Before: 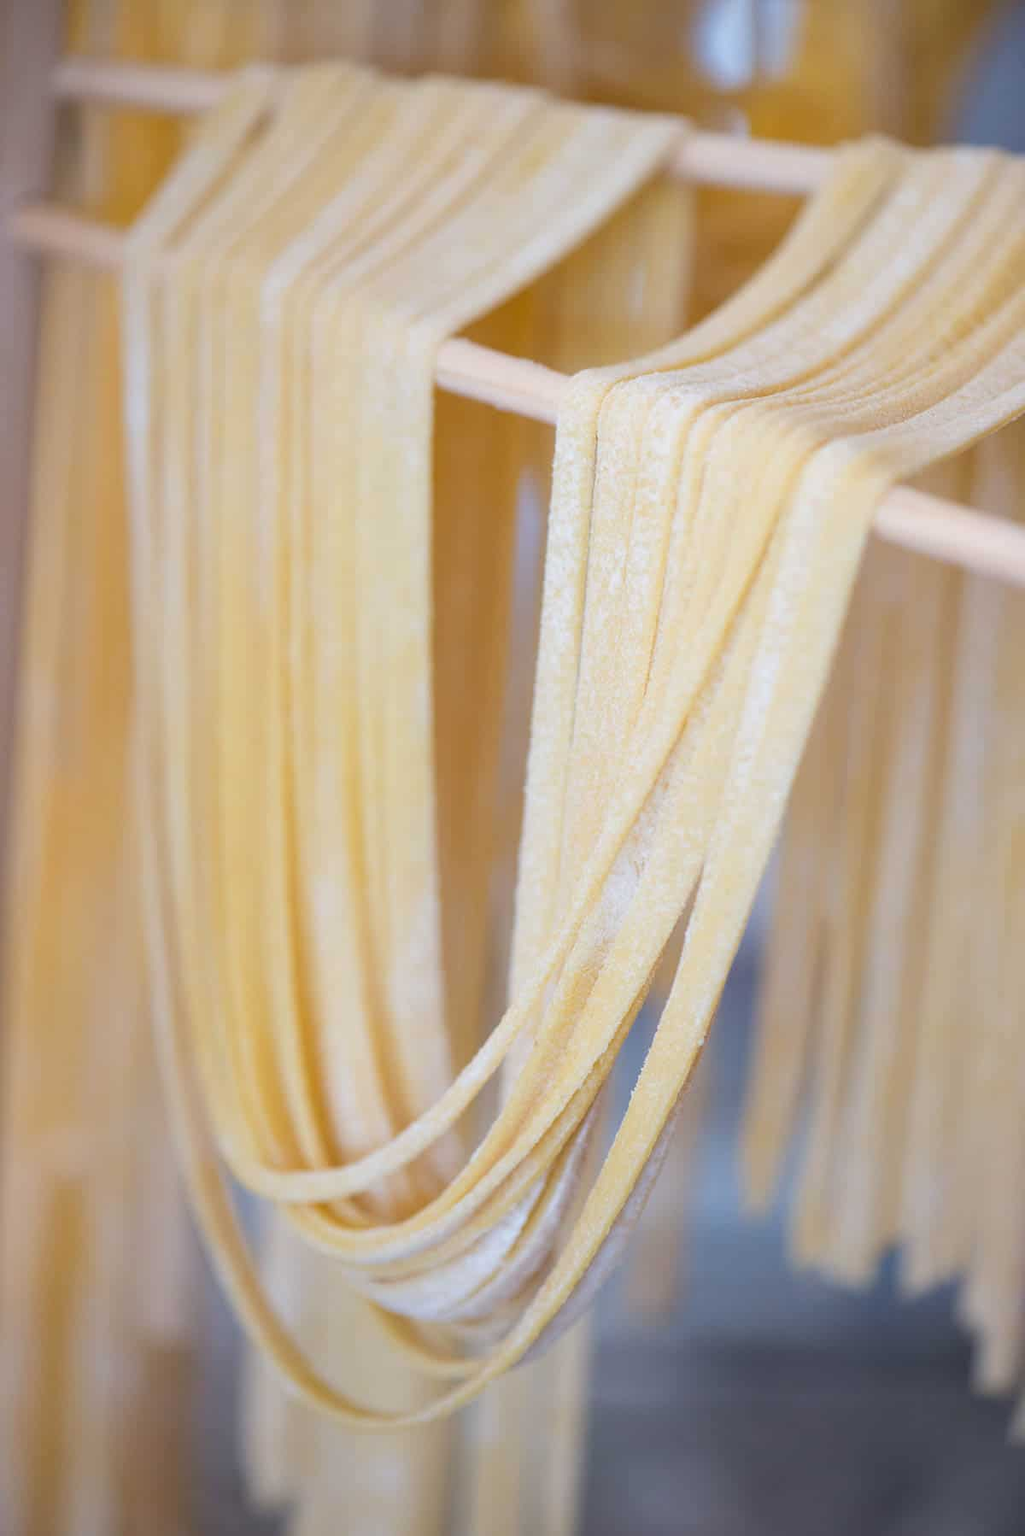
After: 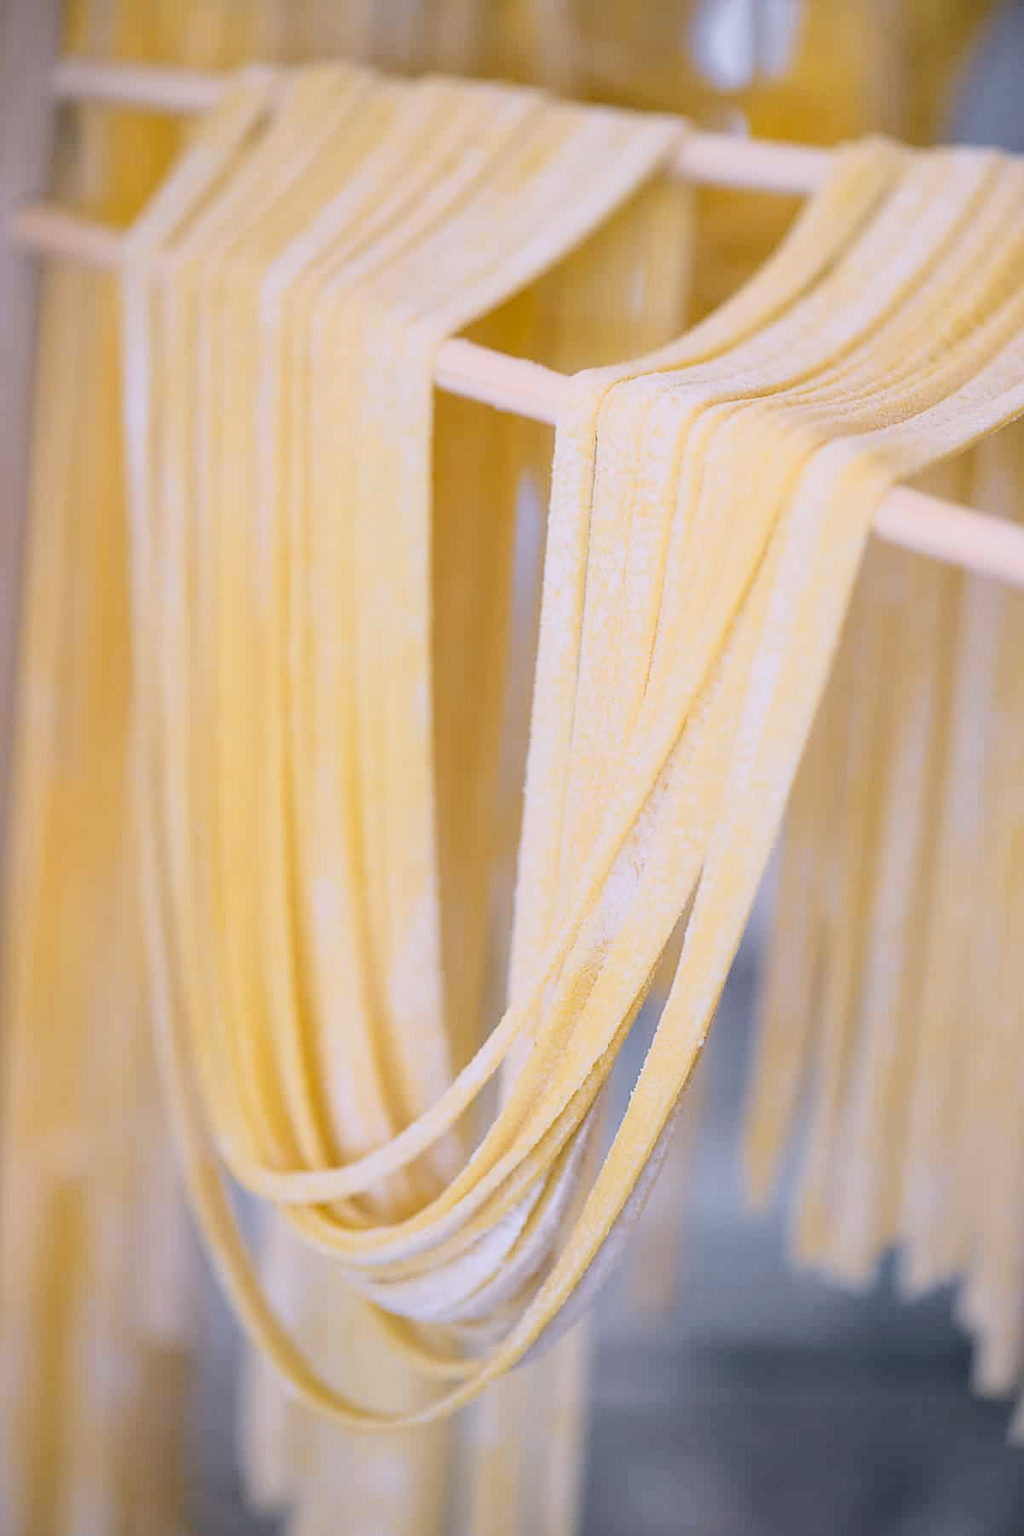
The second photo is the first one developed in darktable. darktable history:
tone curve: curves: ch0 [(0.003, 0.003) (0.104, 0.069) (0.236, 0.218) (0.401, 0.443) (0.495, 0.55) (0.625, 0.67) (0.819, 0.841) (0.96, 0.899)]; ch1 [(0, 0) (0.161, 0.092) (0.37, 0.302) (0.424, 0.402) (0.45, 0.466) (0.495, 0.506) (0.573, 0.571) (0.638, 0.641) (0.751, 0.741) (1, 1)]; ch2 [(0, 0) (0.352, 0.403) (0.466, 0.443) (0.524, 0.501) (0.56, 0.556) (1, 1)], color space Lab, independent channels, preserve colors none
color correction: highlights a* 4.06, highlights b* 4.94, shadows a* -7.88, shadows b* 4.91
sharpen: on, module defaults
crop: left 0.156%
